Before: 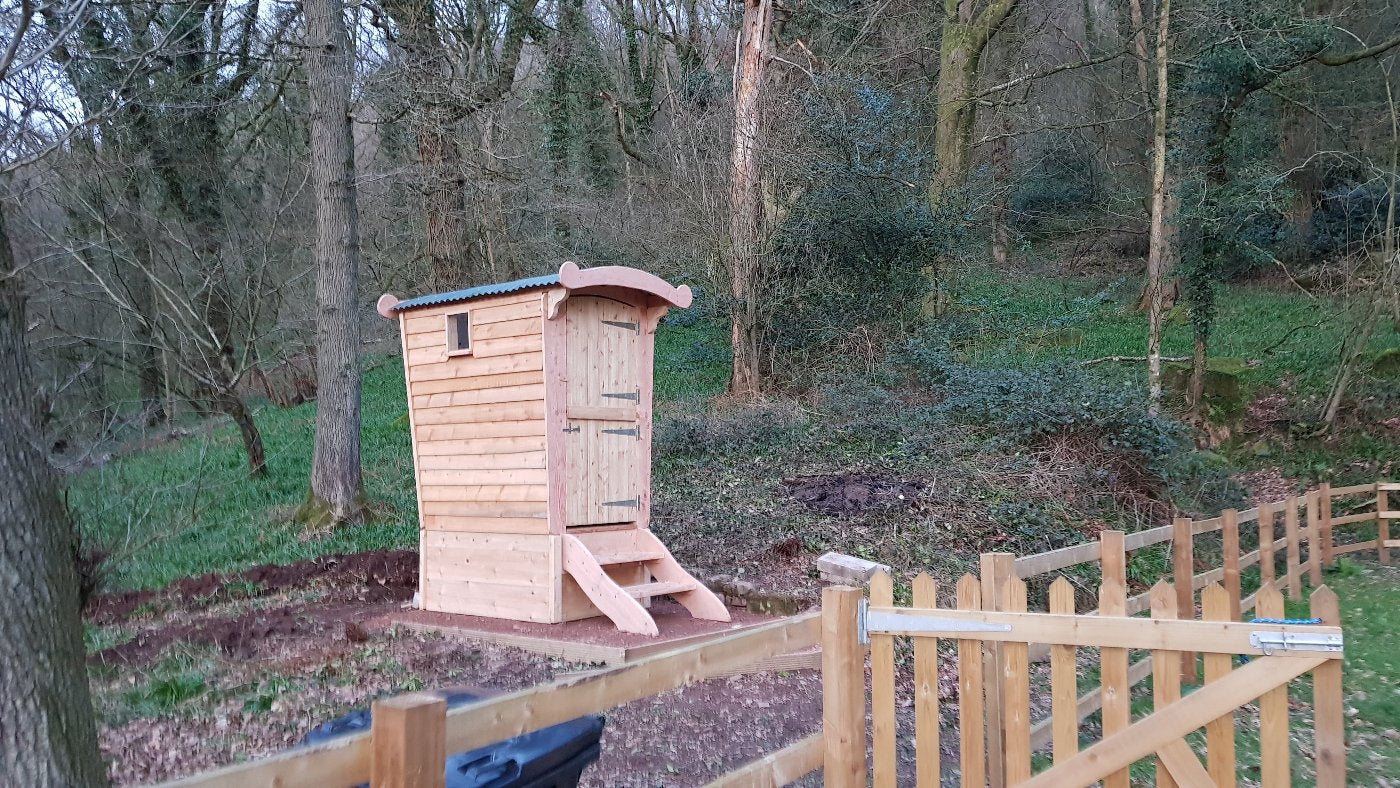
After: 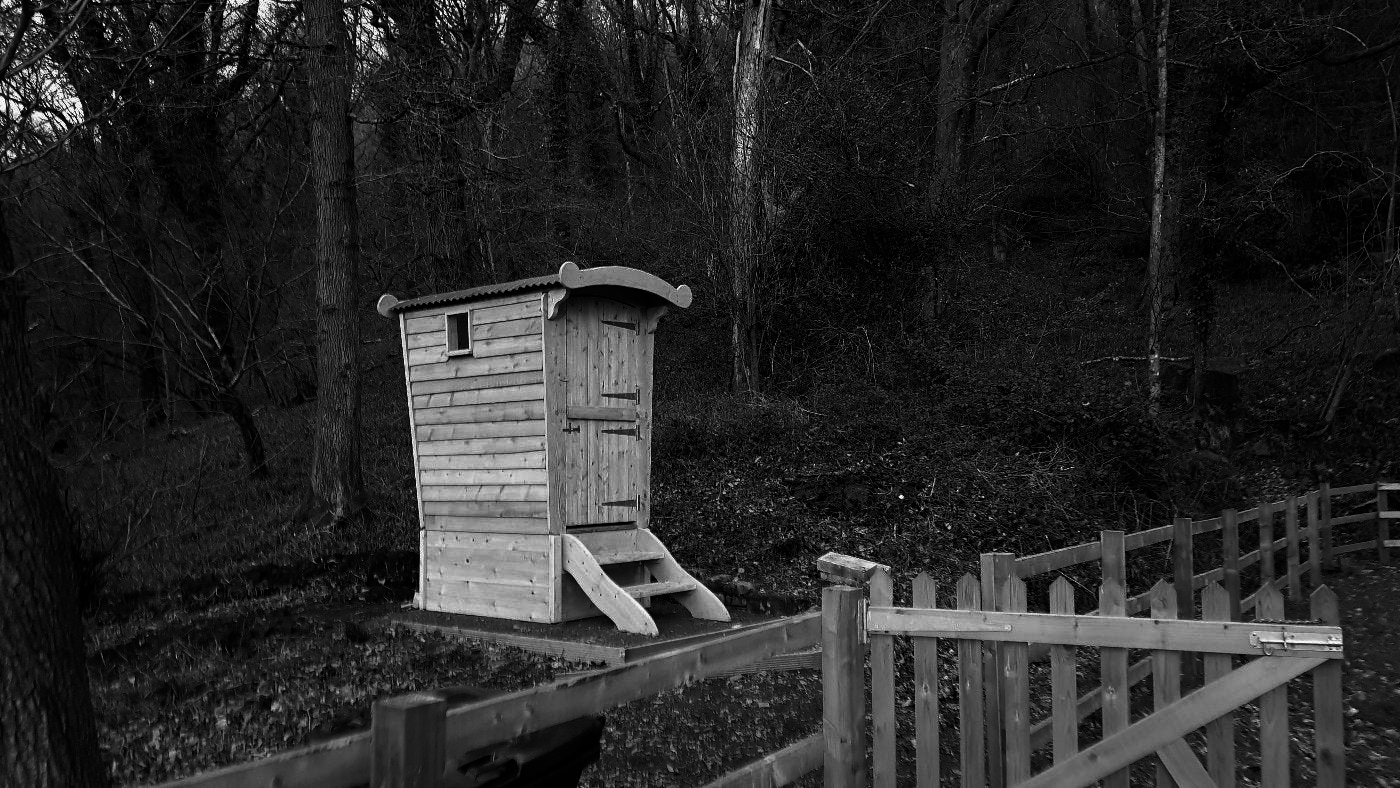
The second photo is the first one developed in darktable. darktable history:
contrast brightness saturation: contrast 0.023, brightness -0.981, saturation -0.997
